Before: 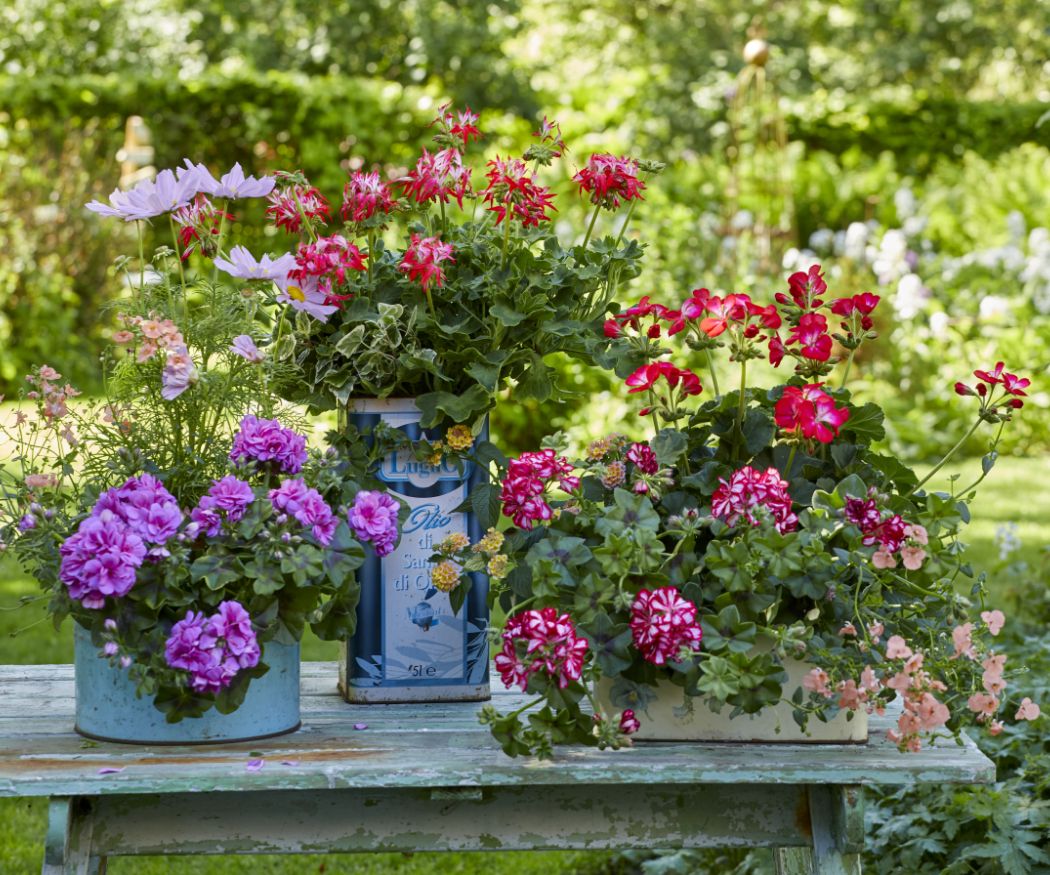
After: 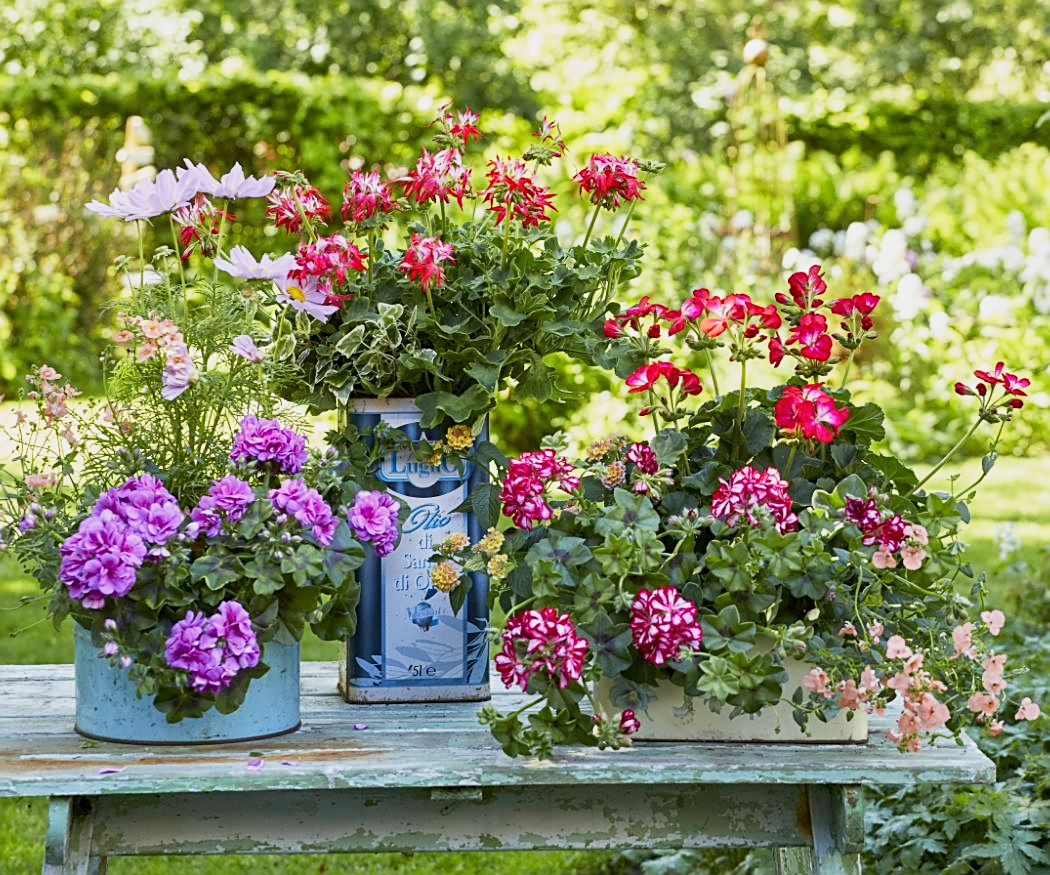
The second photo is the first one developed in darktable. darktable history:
base curve: curves: ch0 [(0, 0) (0.088, 0.125) (0.176, 0.251) (0.354, 0.501) (0.613, 0.749) (1, 0.877)], exposure shift 0.01, preserve colors none
sharpen: on, module defaults
